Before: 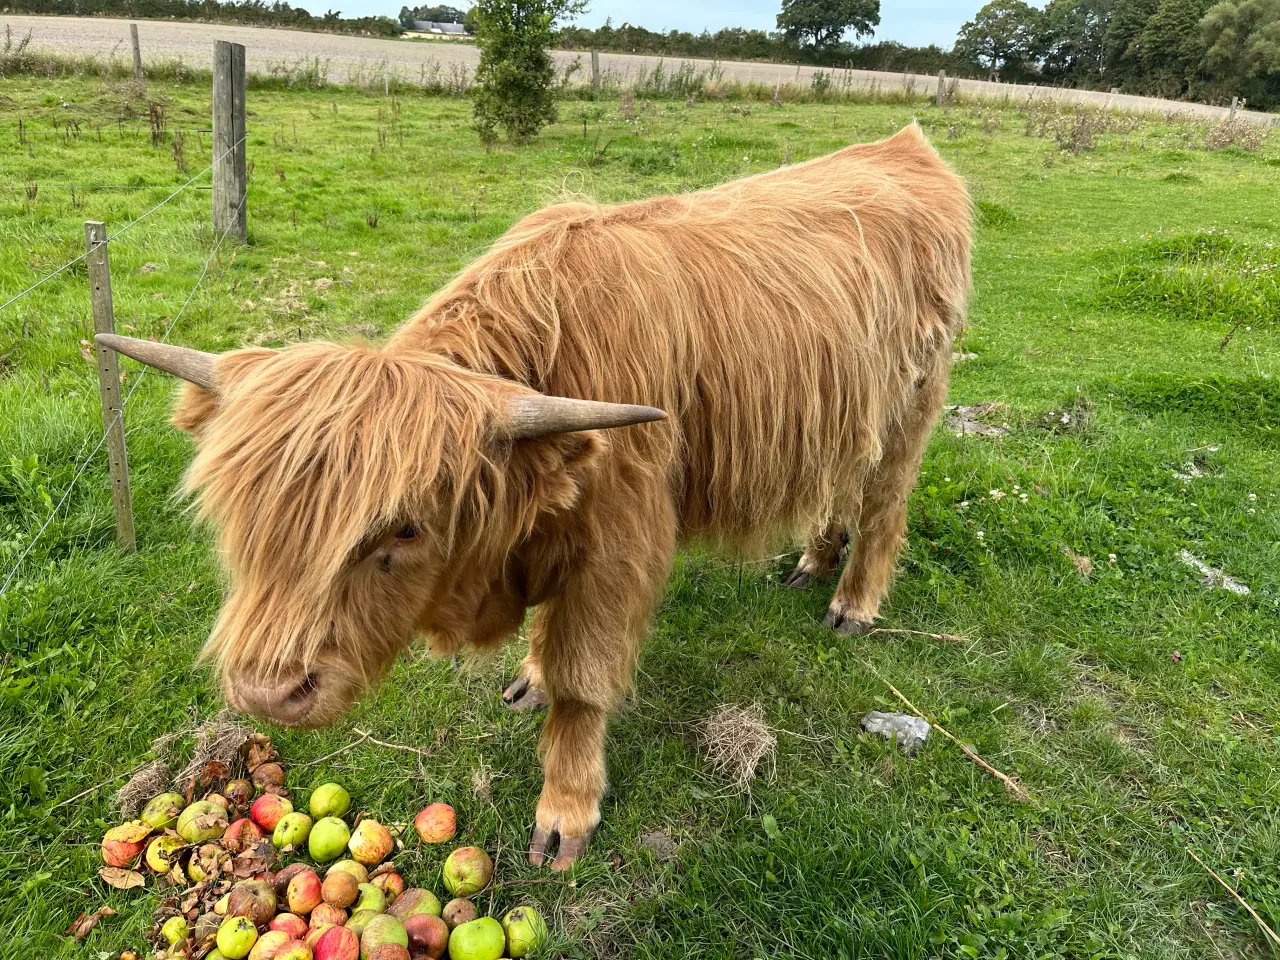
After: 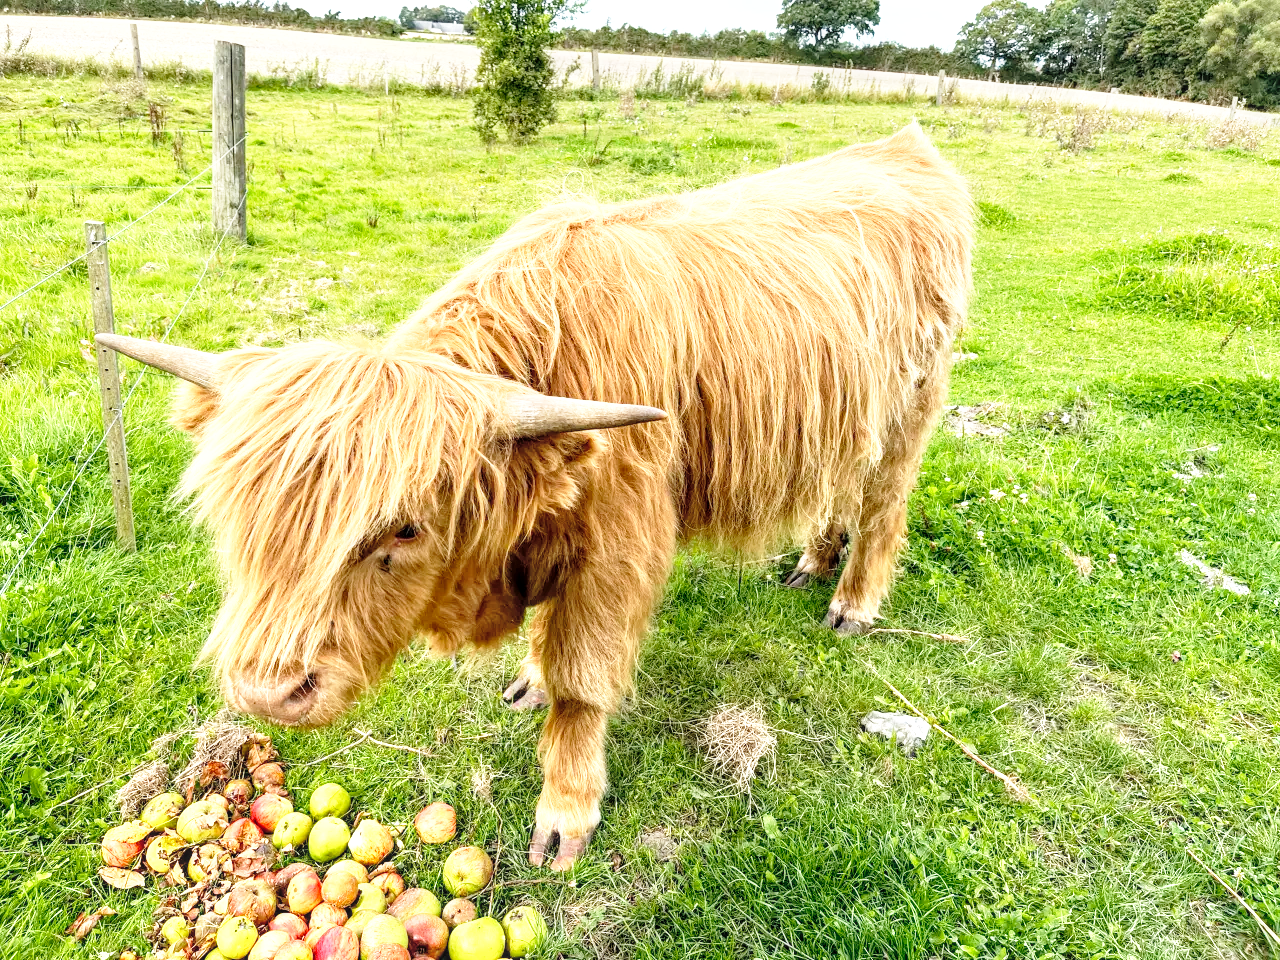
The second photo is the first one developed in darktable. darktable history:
contrast brightness saturation: brightness 0.152
base curve: curves: ch0 [(0, 0) (0.012, 0.01) (0.073, 0.168) (0.31, 0.711) (0.645, 0.957) (1, 1)], preserve colors none
local contrast: detail 130%
